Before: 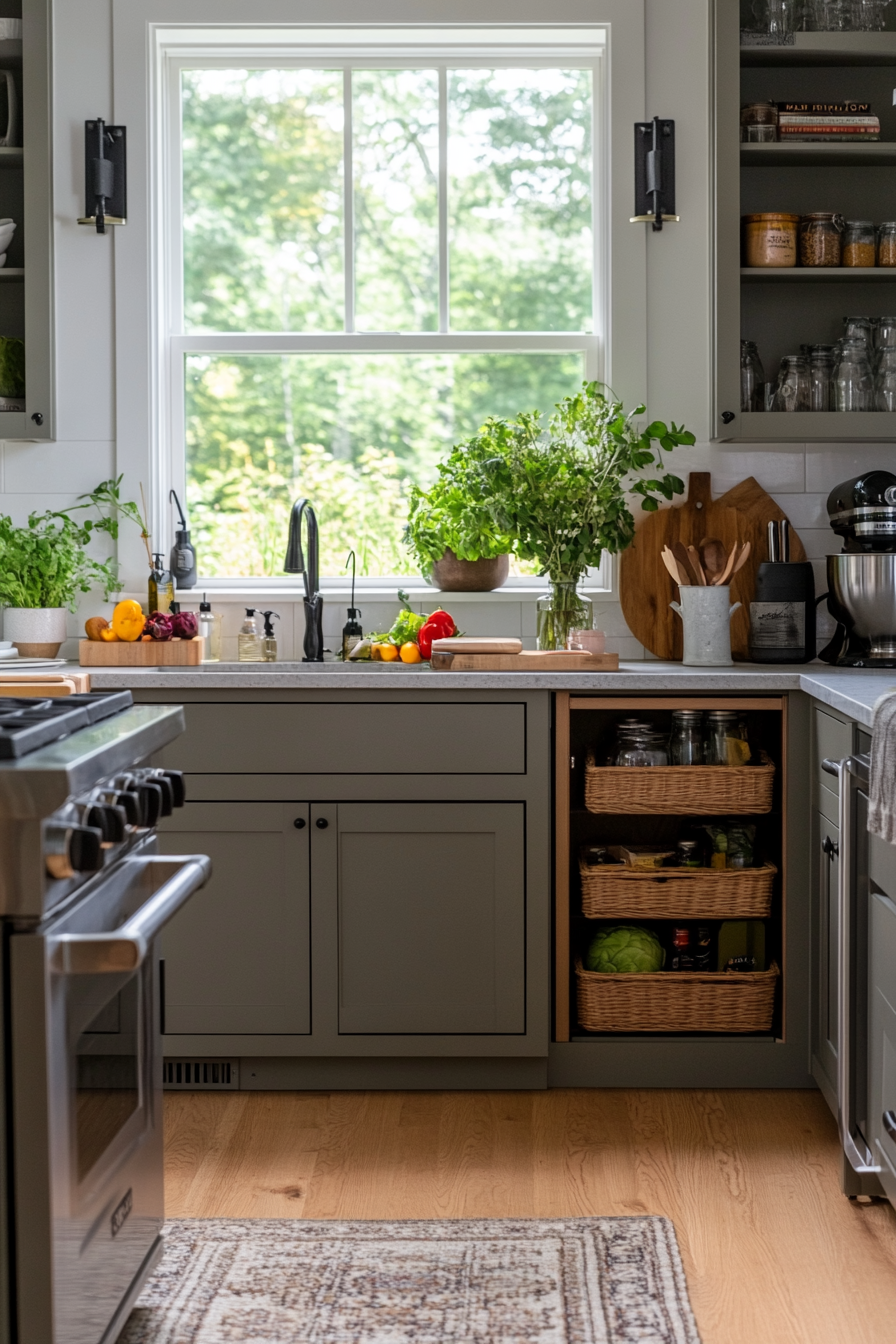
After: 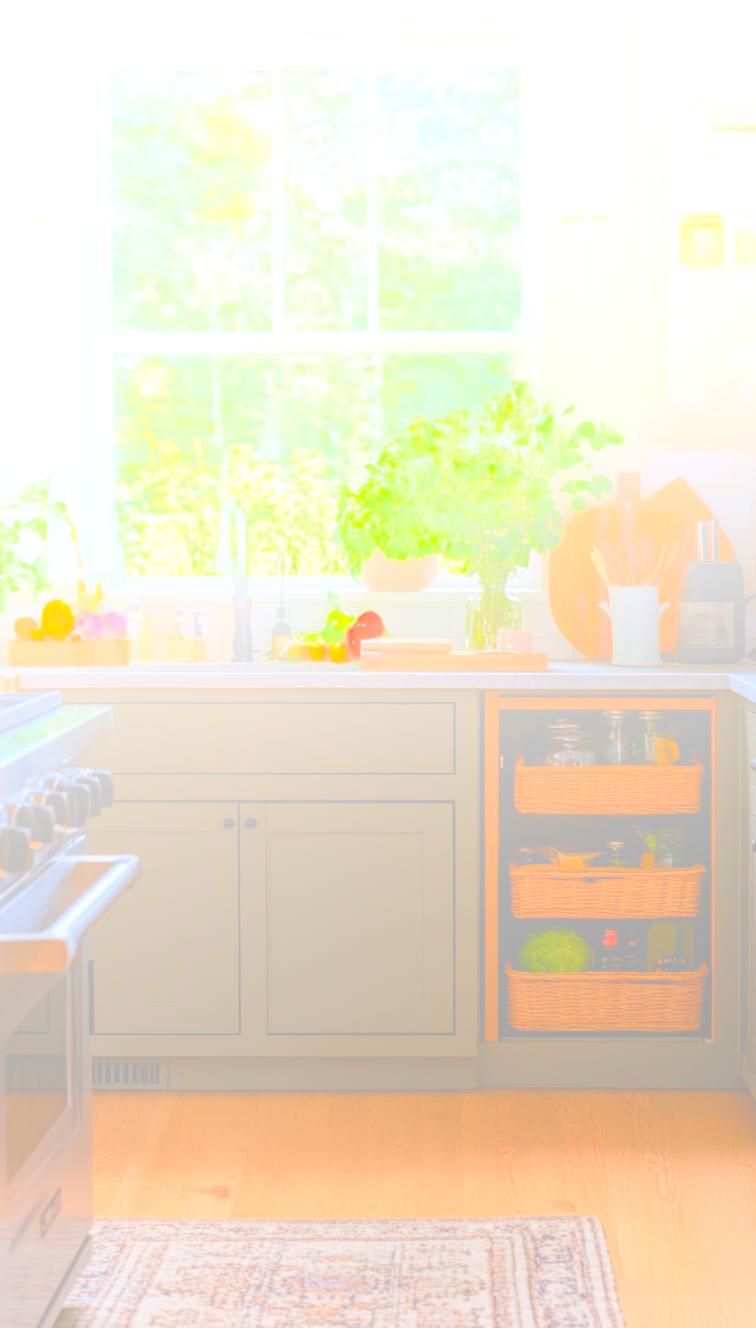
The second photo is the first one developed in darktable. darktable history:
crop: left 8.026%, right 7.374%
bloom: size 85%, threshold 5%, strength 85%
contrast brightness saturation: brightness -0.02, saturation 0.35
